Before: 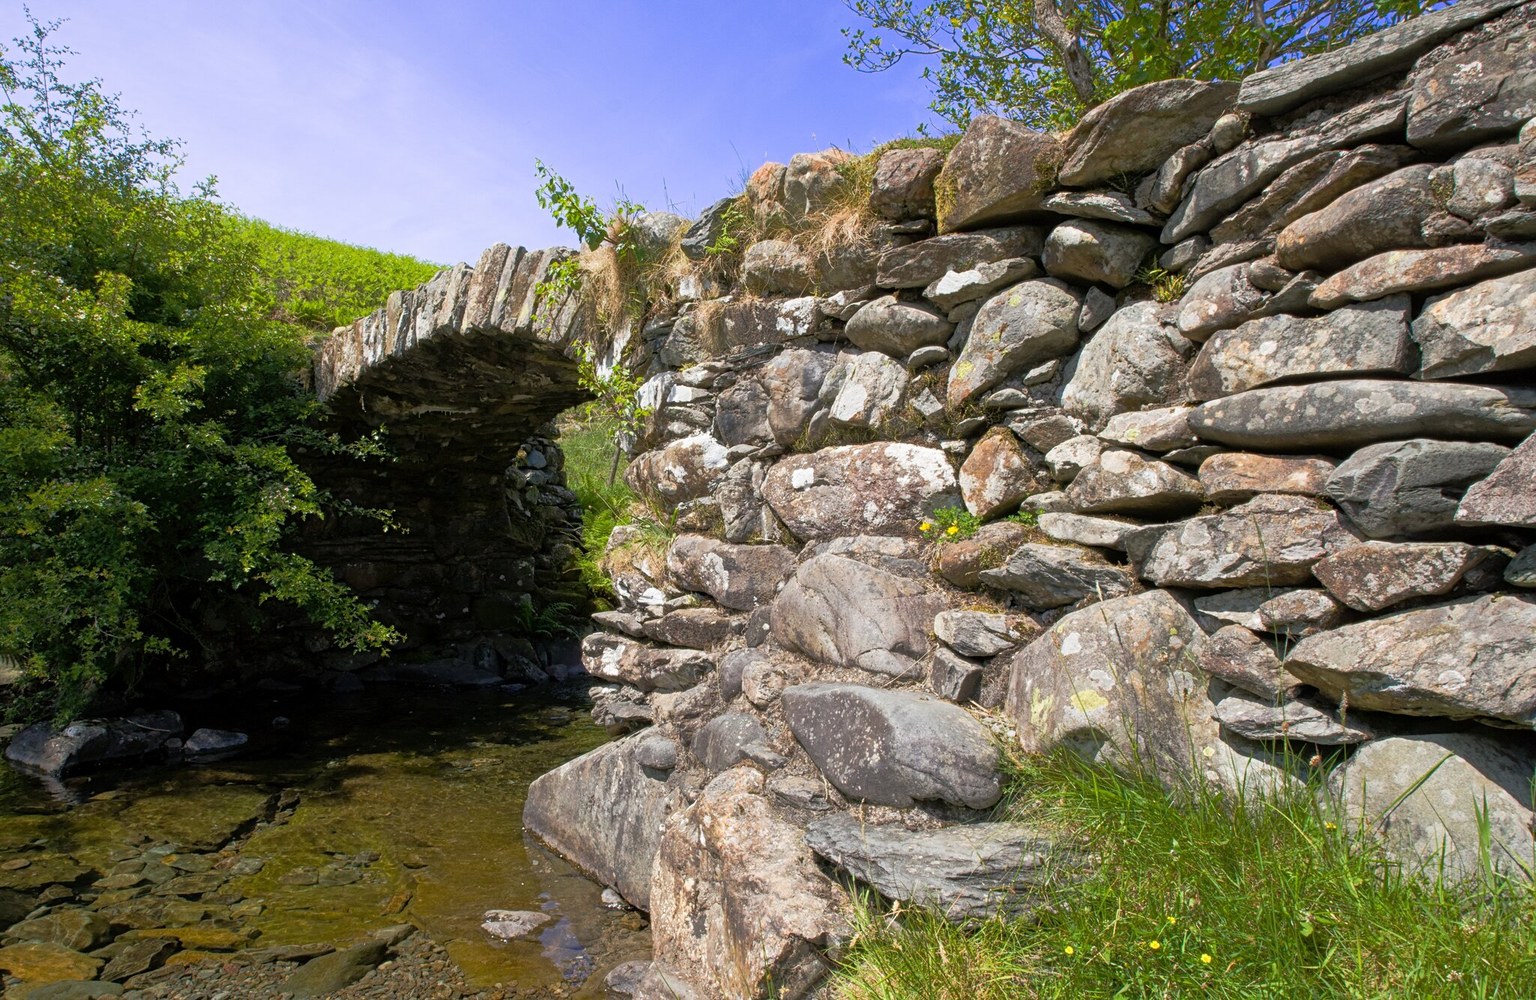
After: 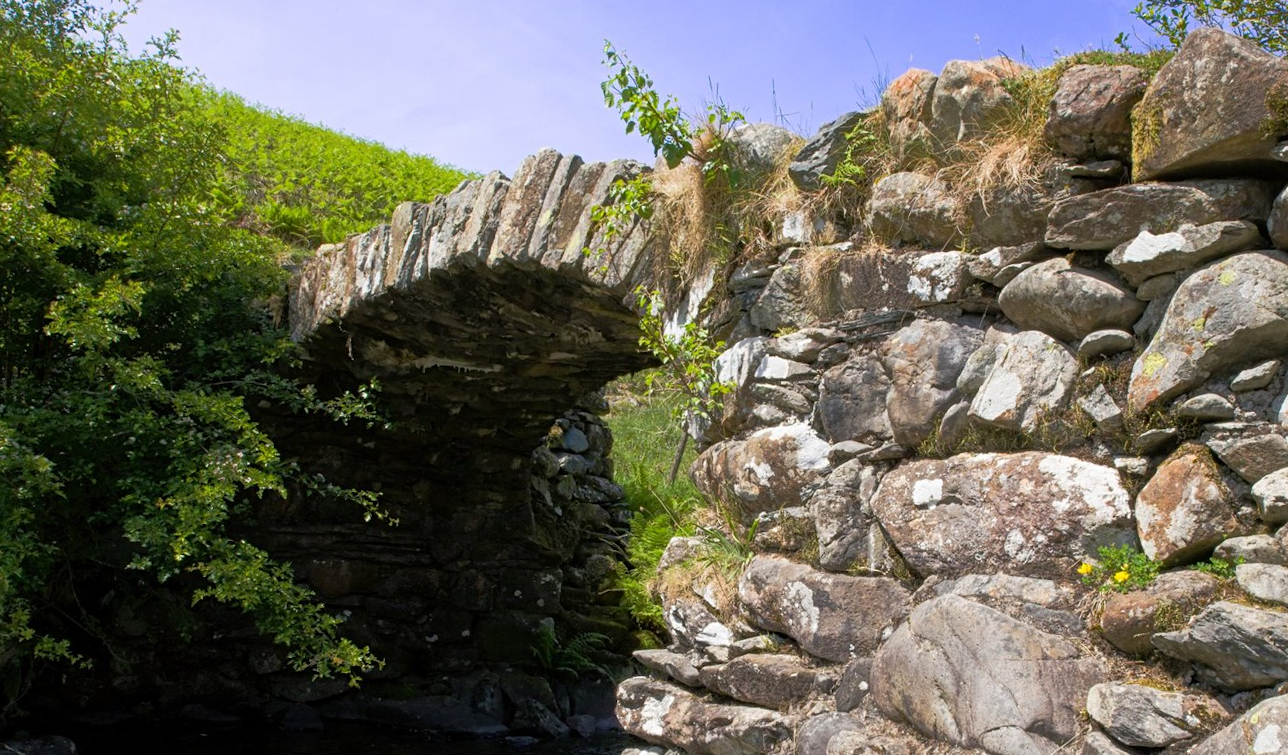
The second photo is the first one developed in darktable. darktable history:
crop and rotate: angle -4.35°, left 2.228%, top 6.841%, right 27.698%, bottom 30.012%
